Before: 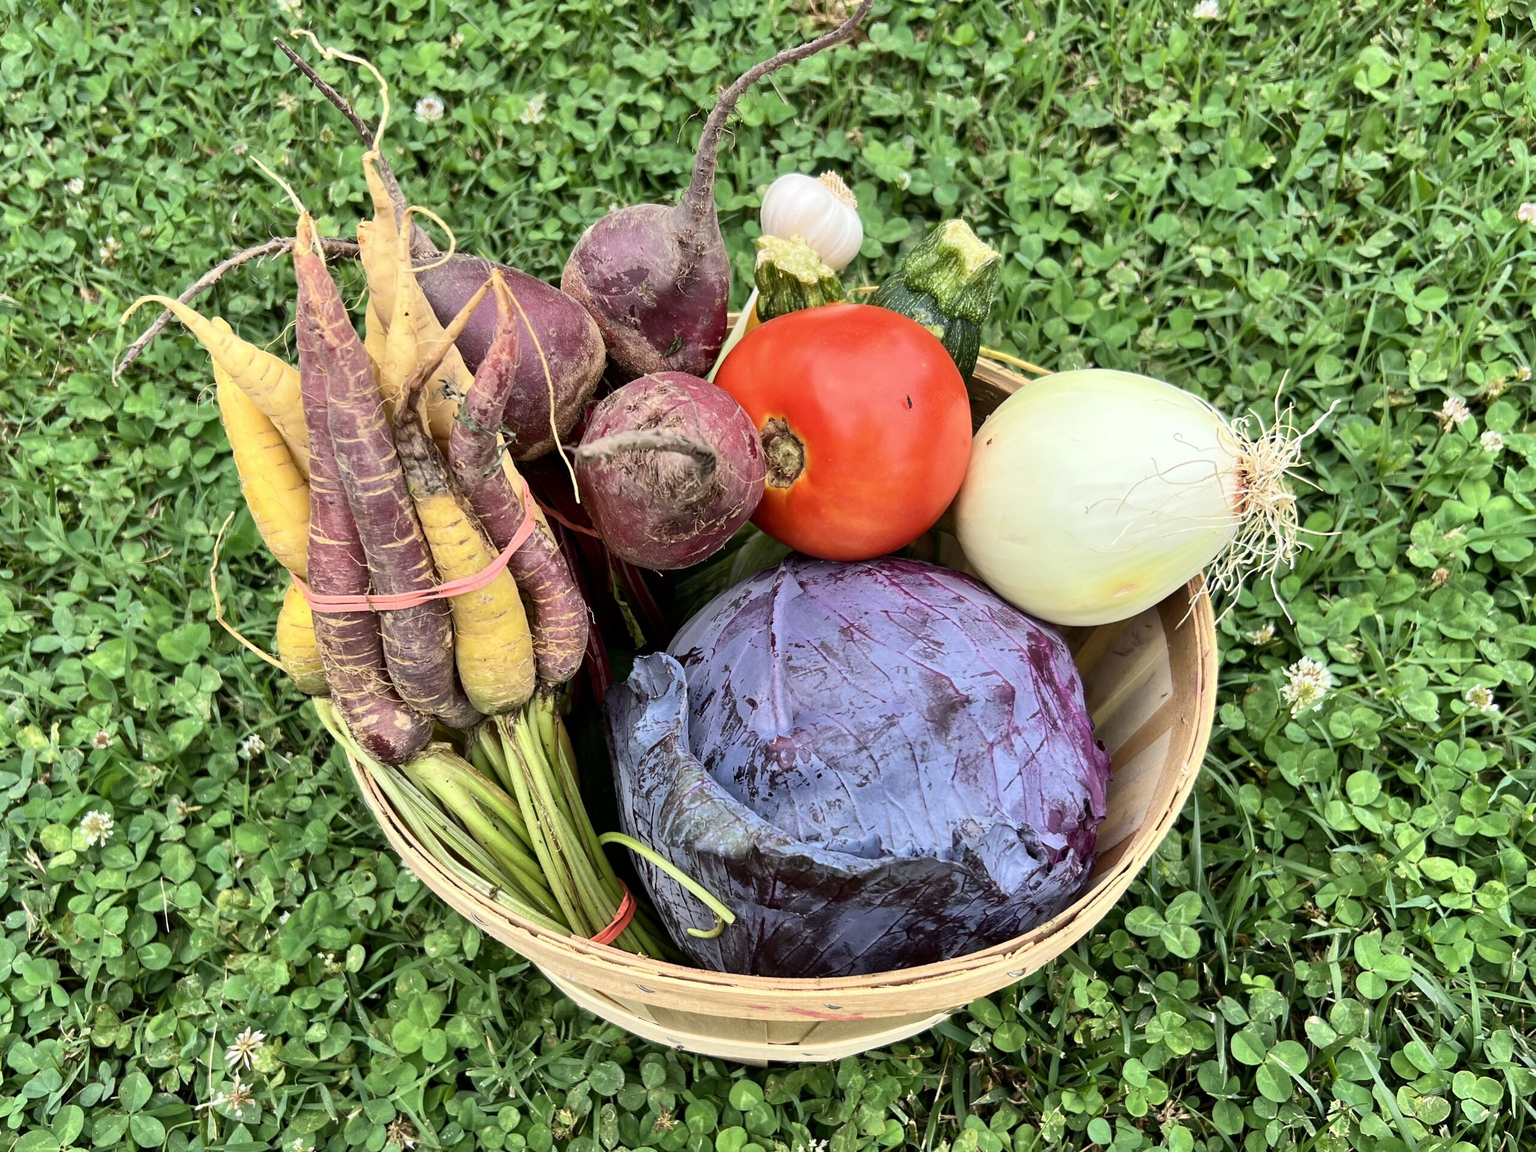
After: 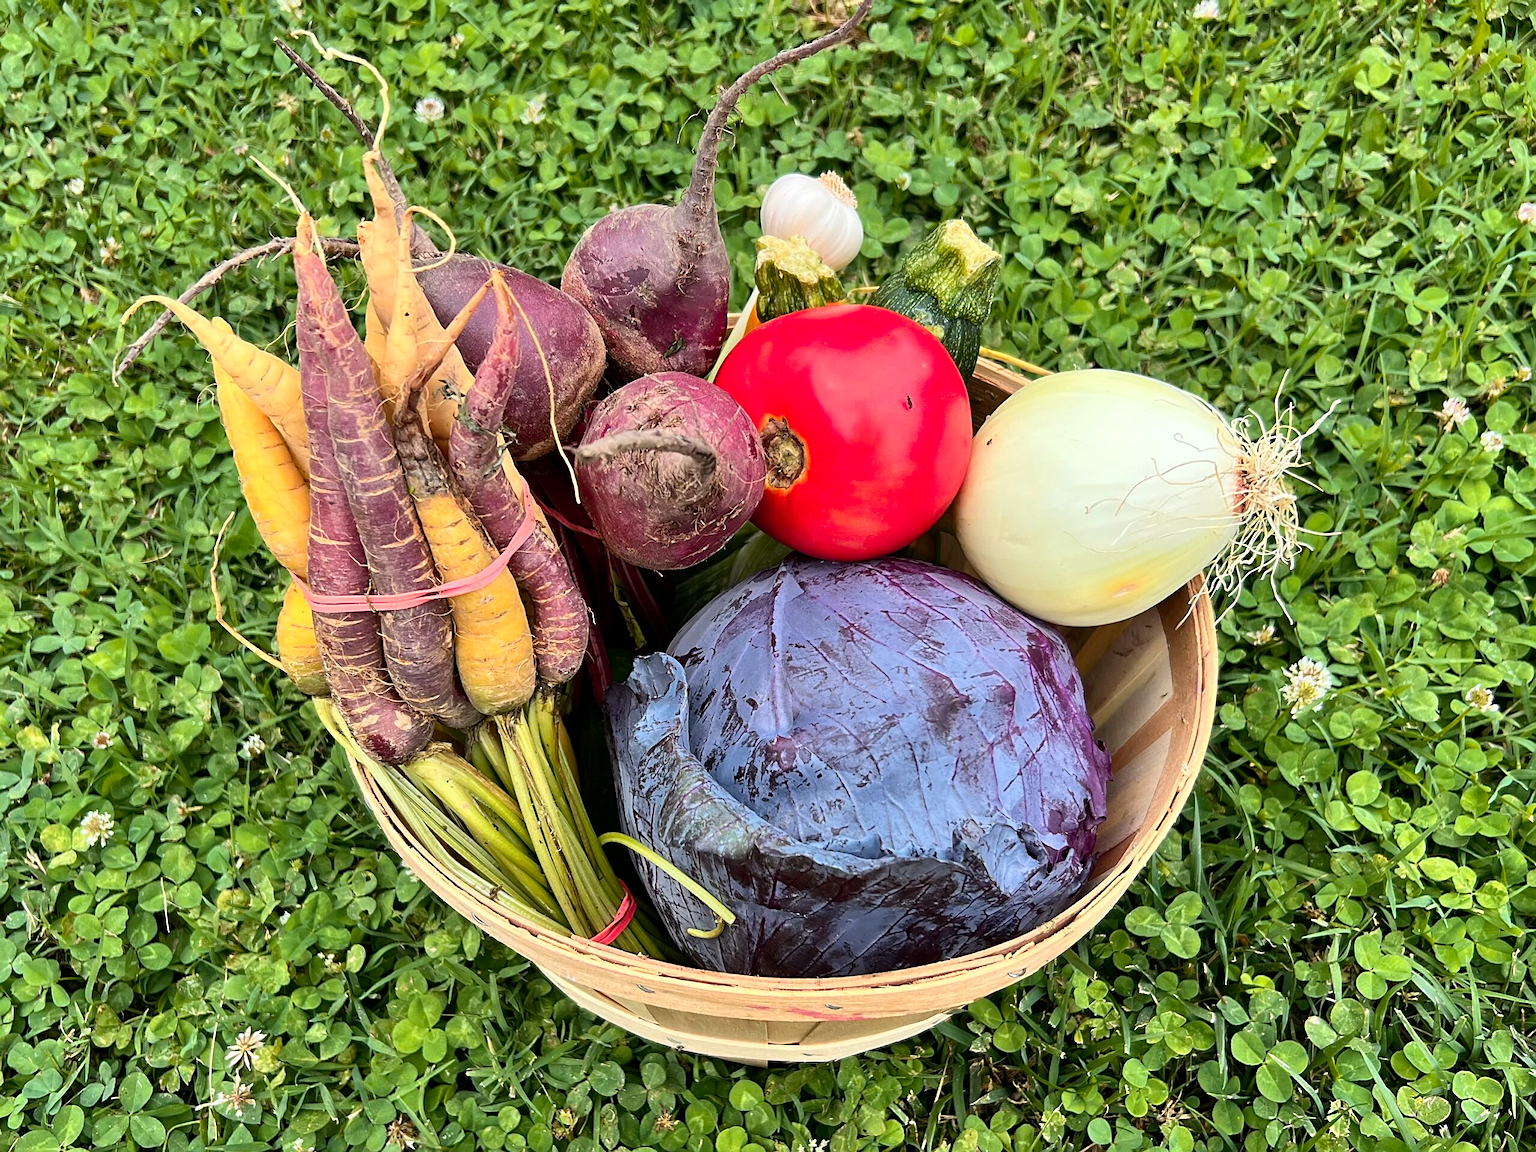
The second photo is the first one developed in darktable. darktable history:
sharpen: on, module defaults
color zones: curves: ch1 [(0.239, 0.552) (0.75, 0.5)]; ch2 [(0.25, 0.462) (0.749, 0.457)]
